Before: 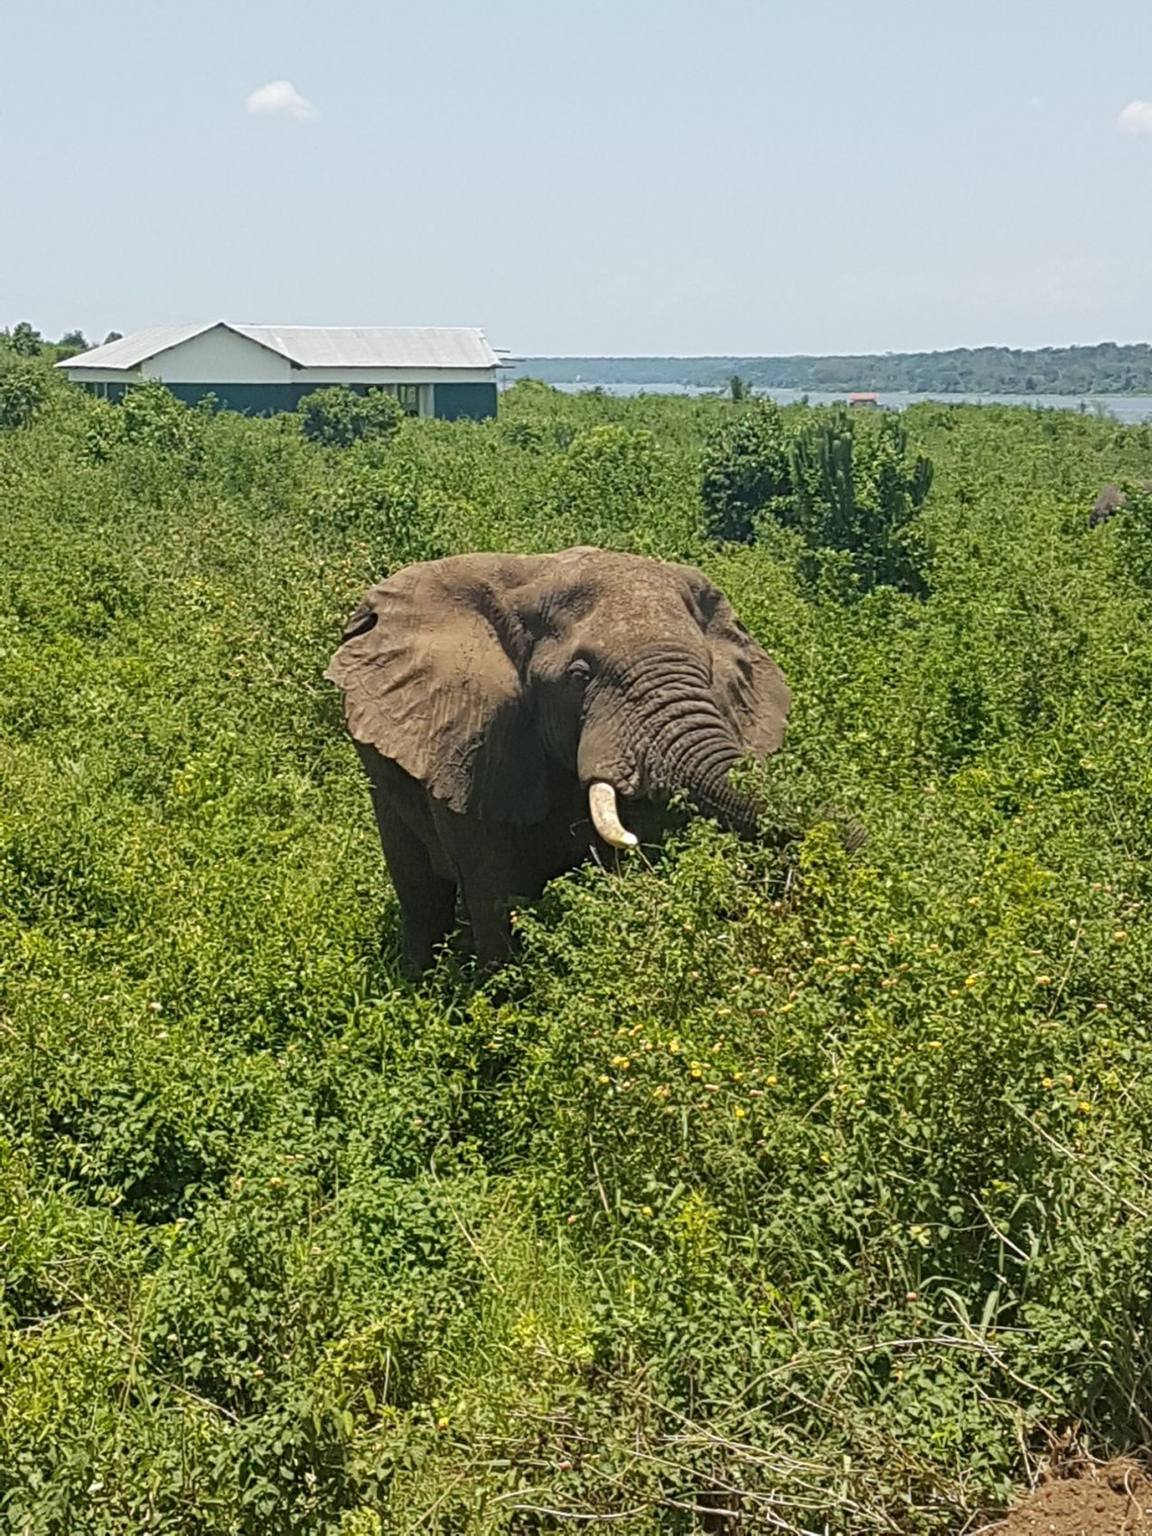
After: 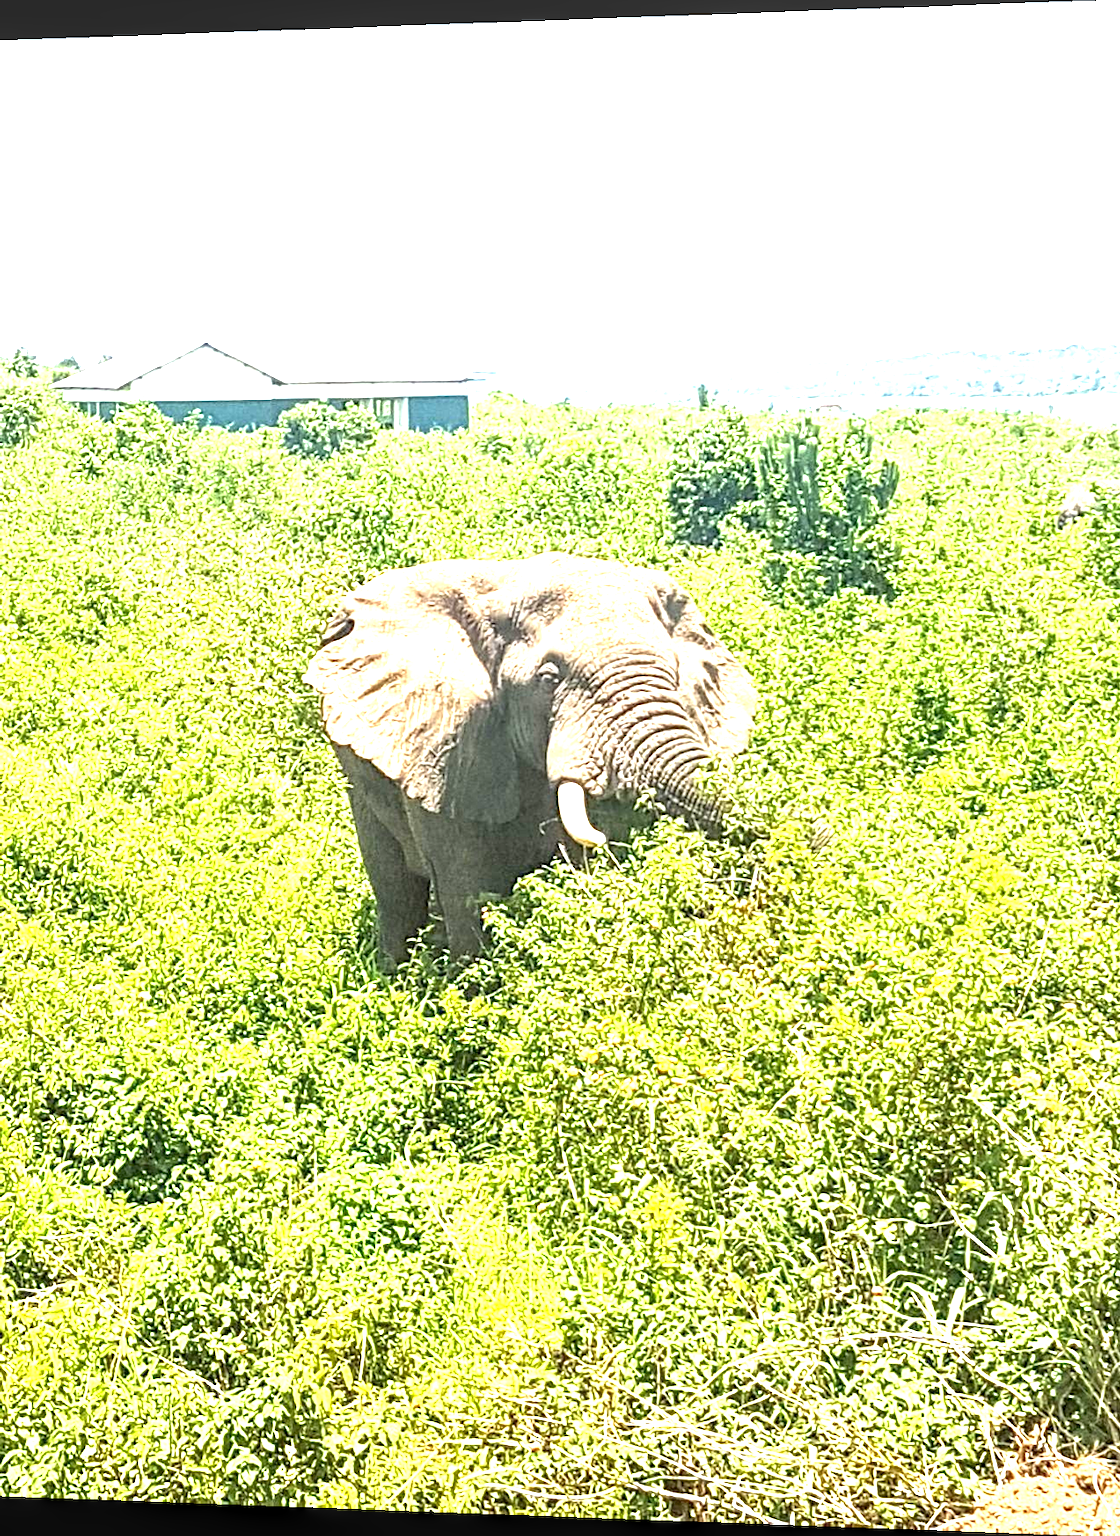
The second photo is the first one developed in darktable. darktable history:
rotate and perspective: lens shift (horizontal) -0.055, automatic cropping off
exposure: black level correction 0.001, exposure 2.607 EV, compensate exposure bias true, compensate highlight preservation false
local contrast: detail 150%
